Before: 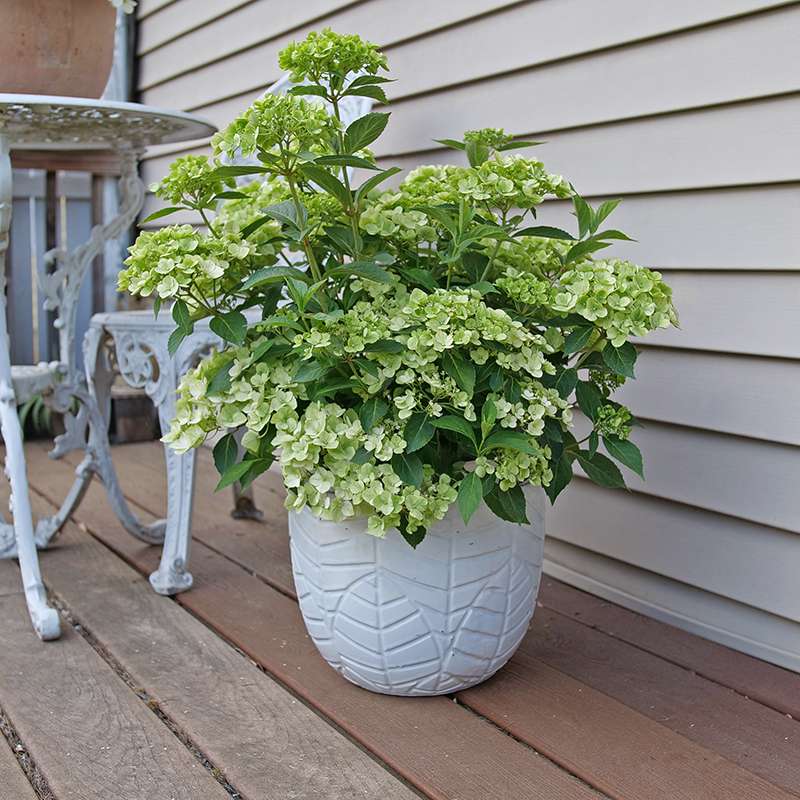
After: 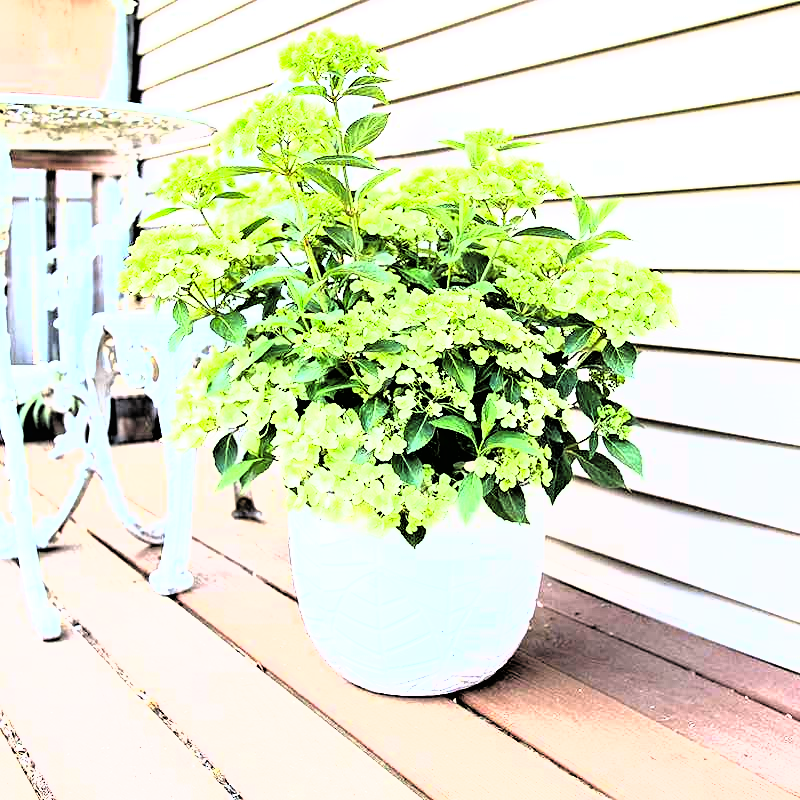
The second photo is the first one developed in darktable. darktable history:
tone curve: curves: ch0 [(0, 0) (0.003, 0.01) (0.011, 0.011) (0.025, 0.008) (0.044, 0.007) (0.069, 0.006) (0.1, 0.005) (0.136, 0.015) (0.177, 0.094) (0.224, 0.241) (0.277, 0.369) (0.335, 0.5) (0.399, 0.648) (0.468, 0.811) (0.543, 0.975) (0.623, 0.989) (0.709, 0.989) (0.801, 0.99) (0.898, 0.99) (1, 1)], color space Lab, linked channels, preserve colors none
tone equalizer: -8 EV -1.12 EV, -7 EV -1 EV, -6 EV -0.859 EV, -5 EV -0.594 EV, -3 EV 0.56 EV, -2 EV 0.848 EV, -1 EV 1 EV, +0 EV 1.08 EV, mask exposure compensation -0.501 EV
